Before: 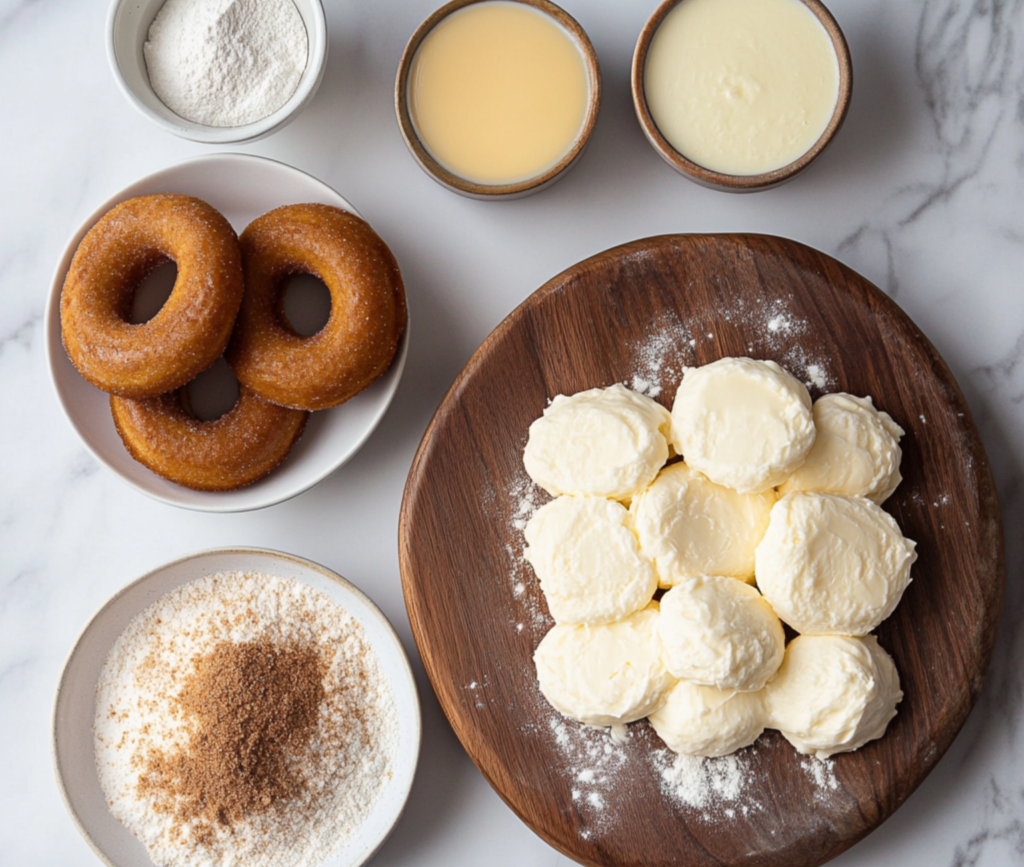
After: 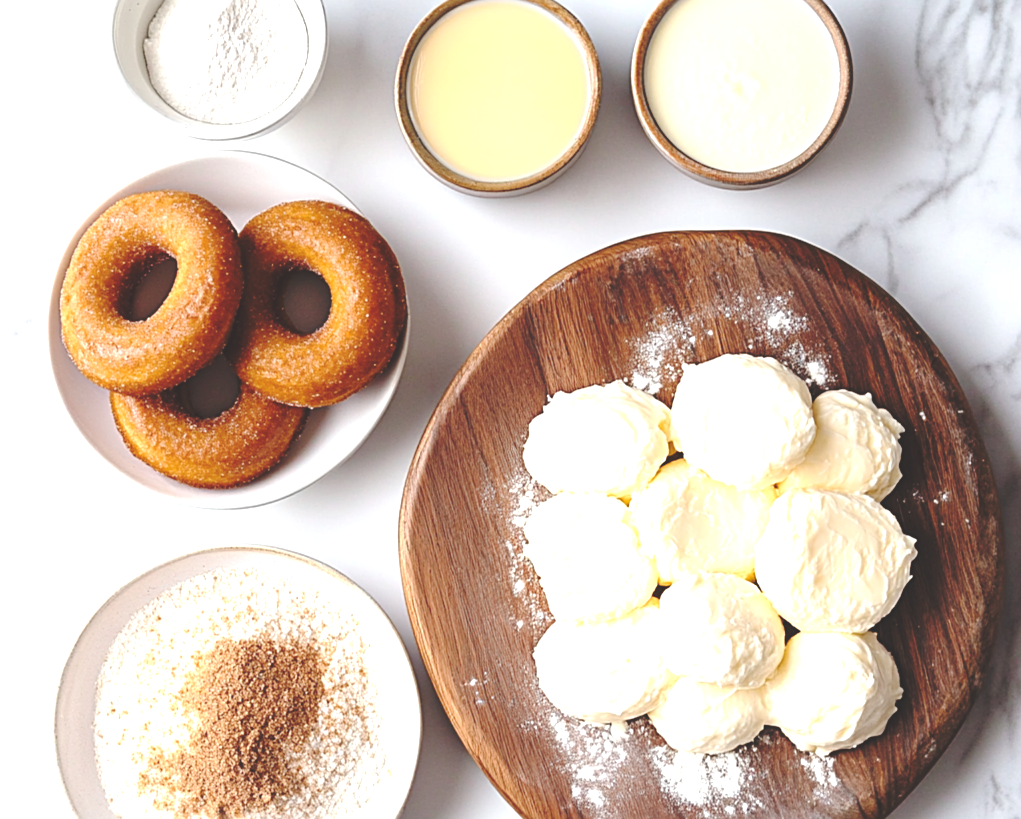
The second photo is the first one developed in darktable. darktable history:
crop: top 0.448%, right 0.264%, bottom 5.045%
base curve: curves: ch0 [(0, 0.024) (0.055, 0.065) (0.121, 0.166) (0.236, 0.319) (0.693, 0.726) (1, 1)], preserve colors none
exposure: exposure 1 EV, compensate highlight preservation false
sharpen: on, module defaults
